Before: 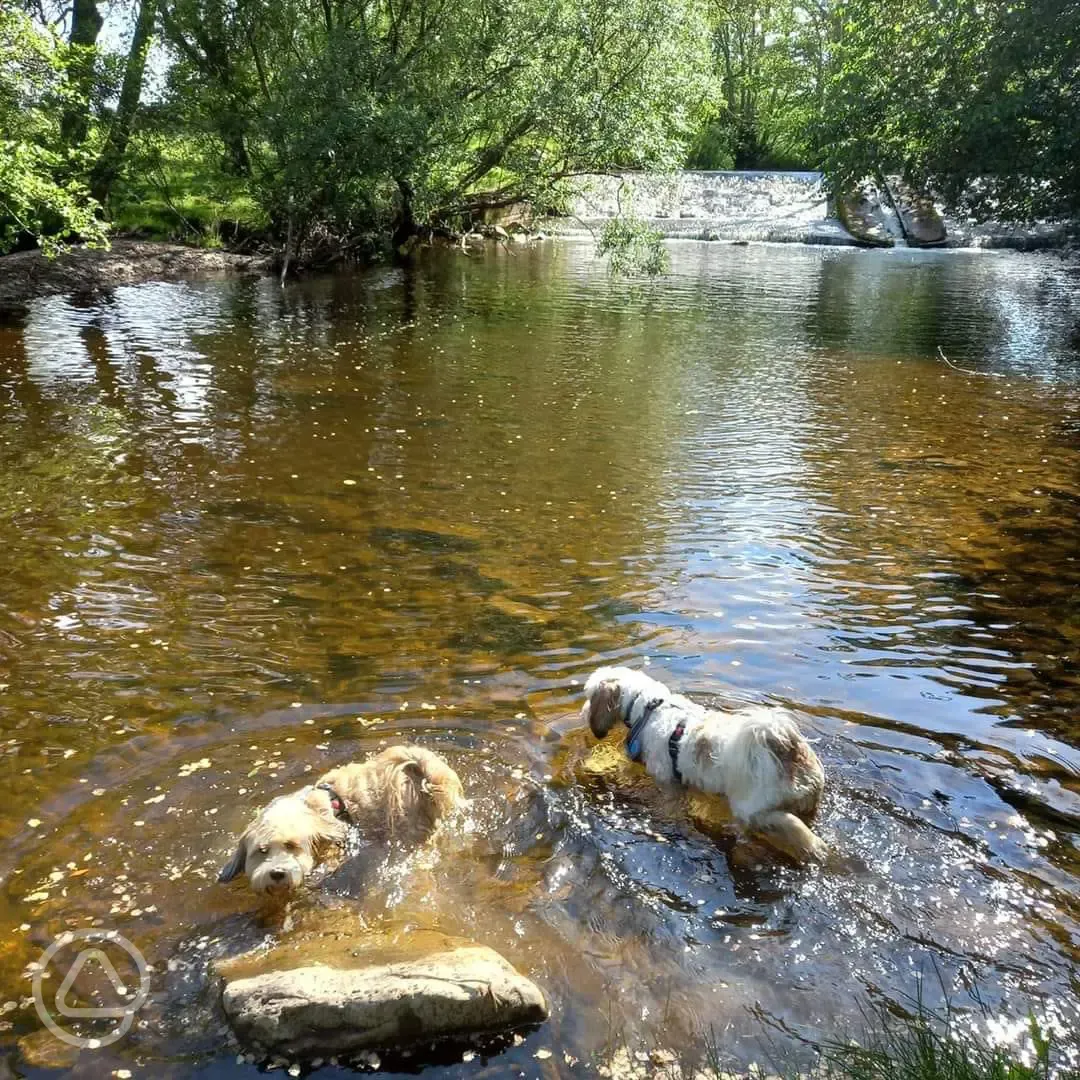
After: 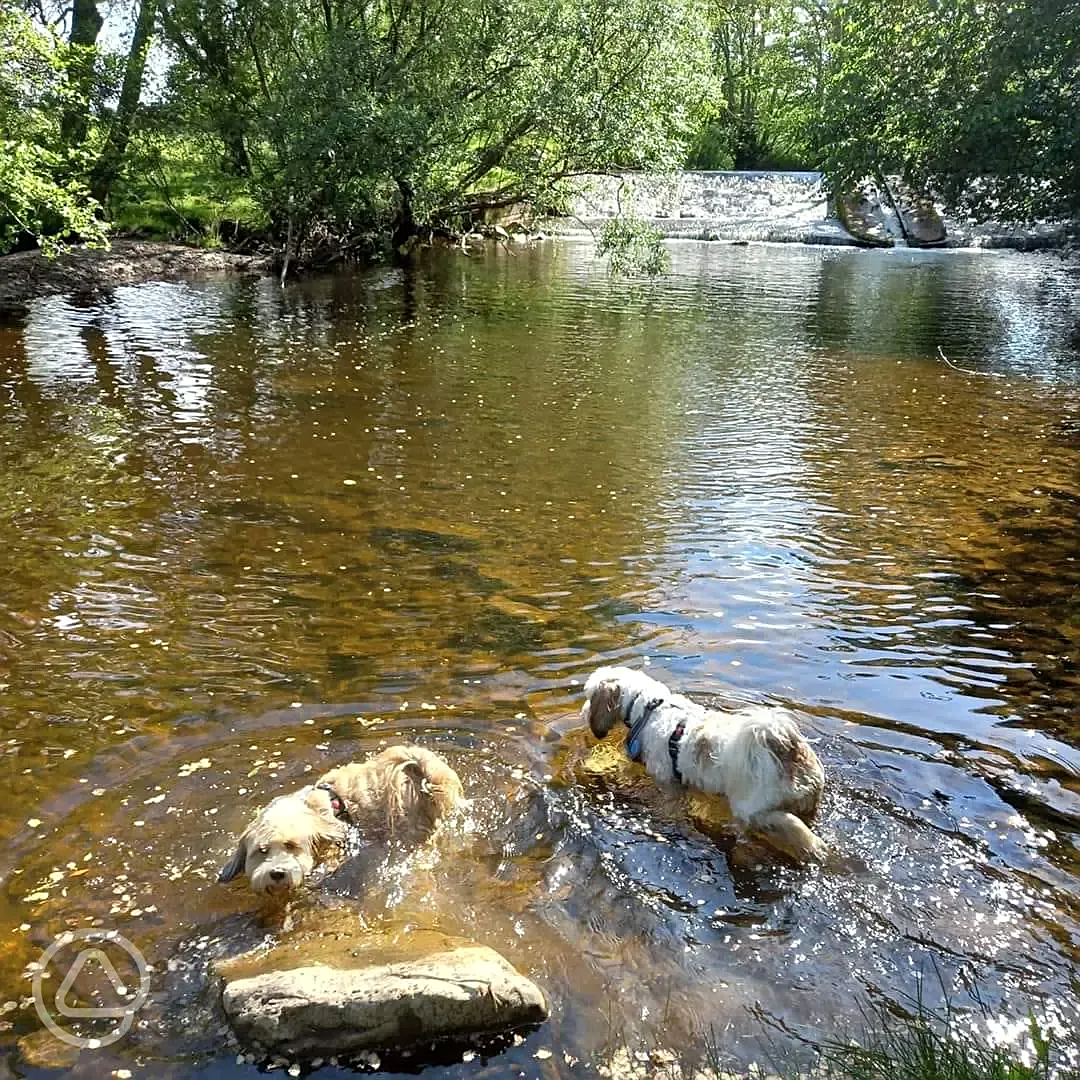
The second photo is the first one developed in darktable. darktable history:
sharpen: amount 0.498
shadows and highlights: white point adjustment 0.92, highlights color adjustment 77.57%, soften with gaussian
